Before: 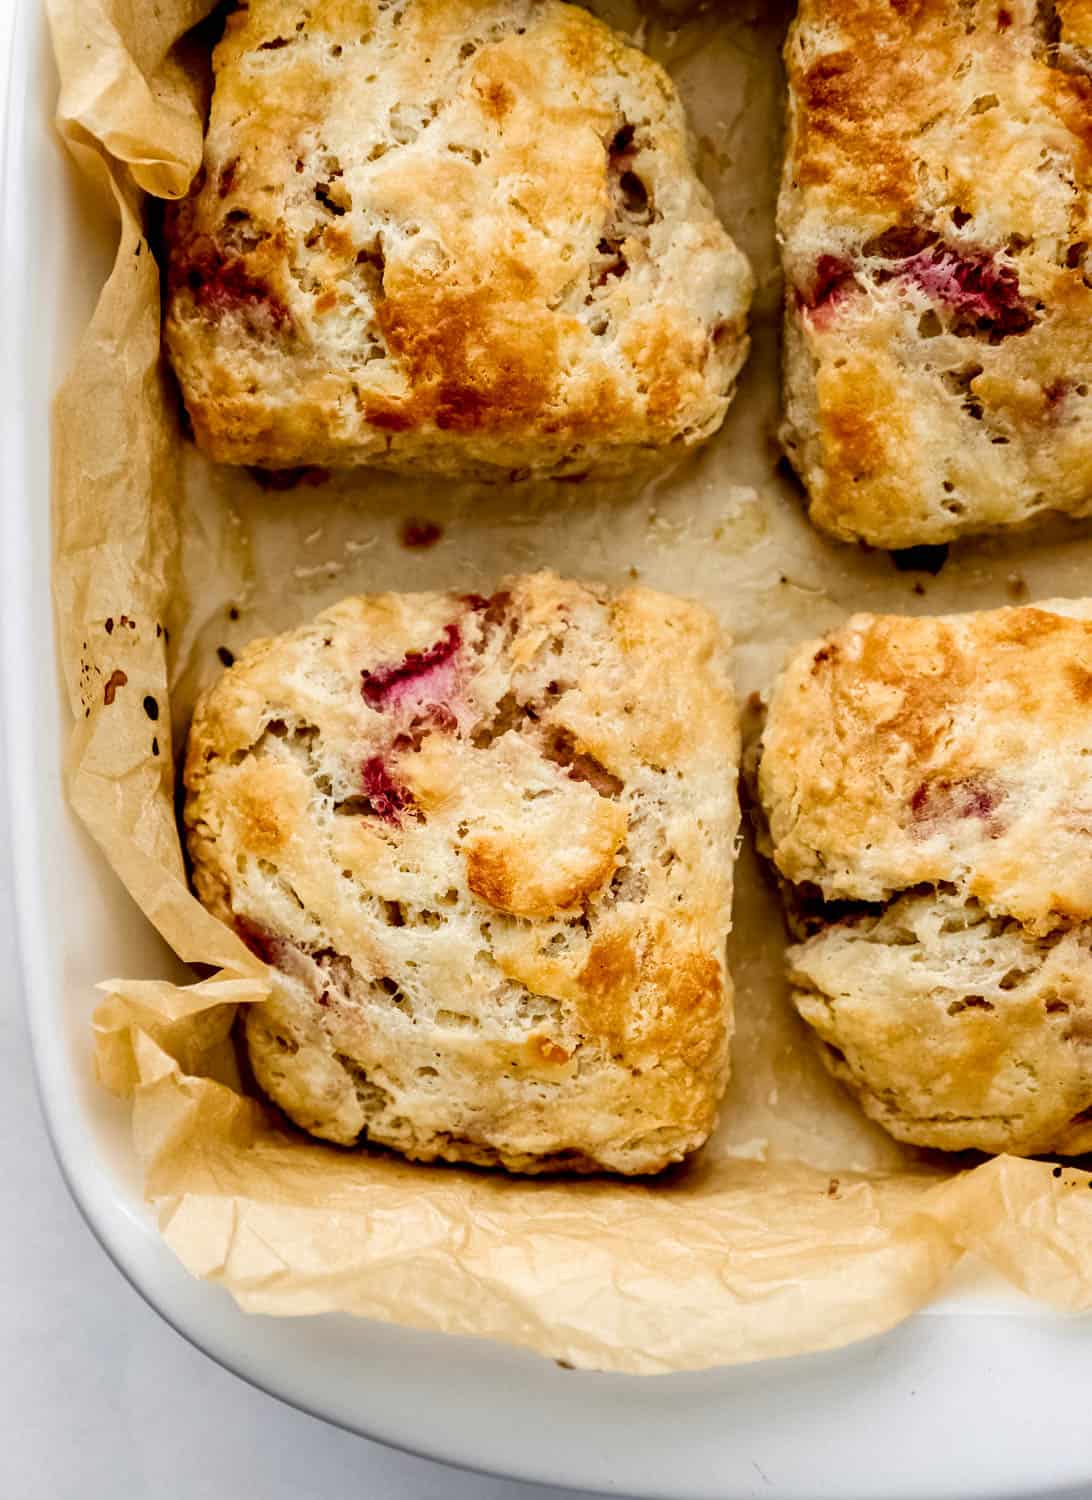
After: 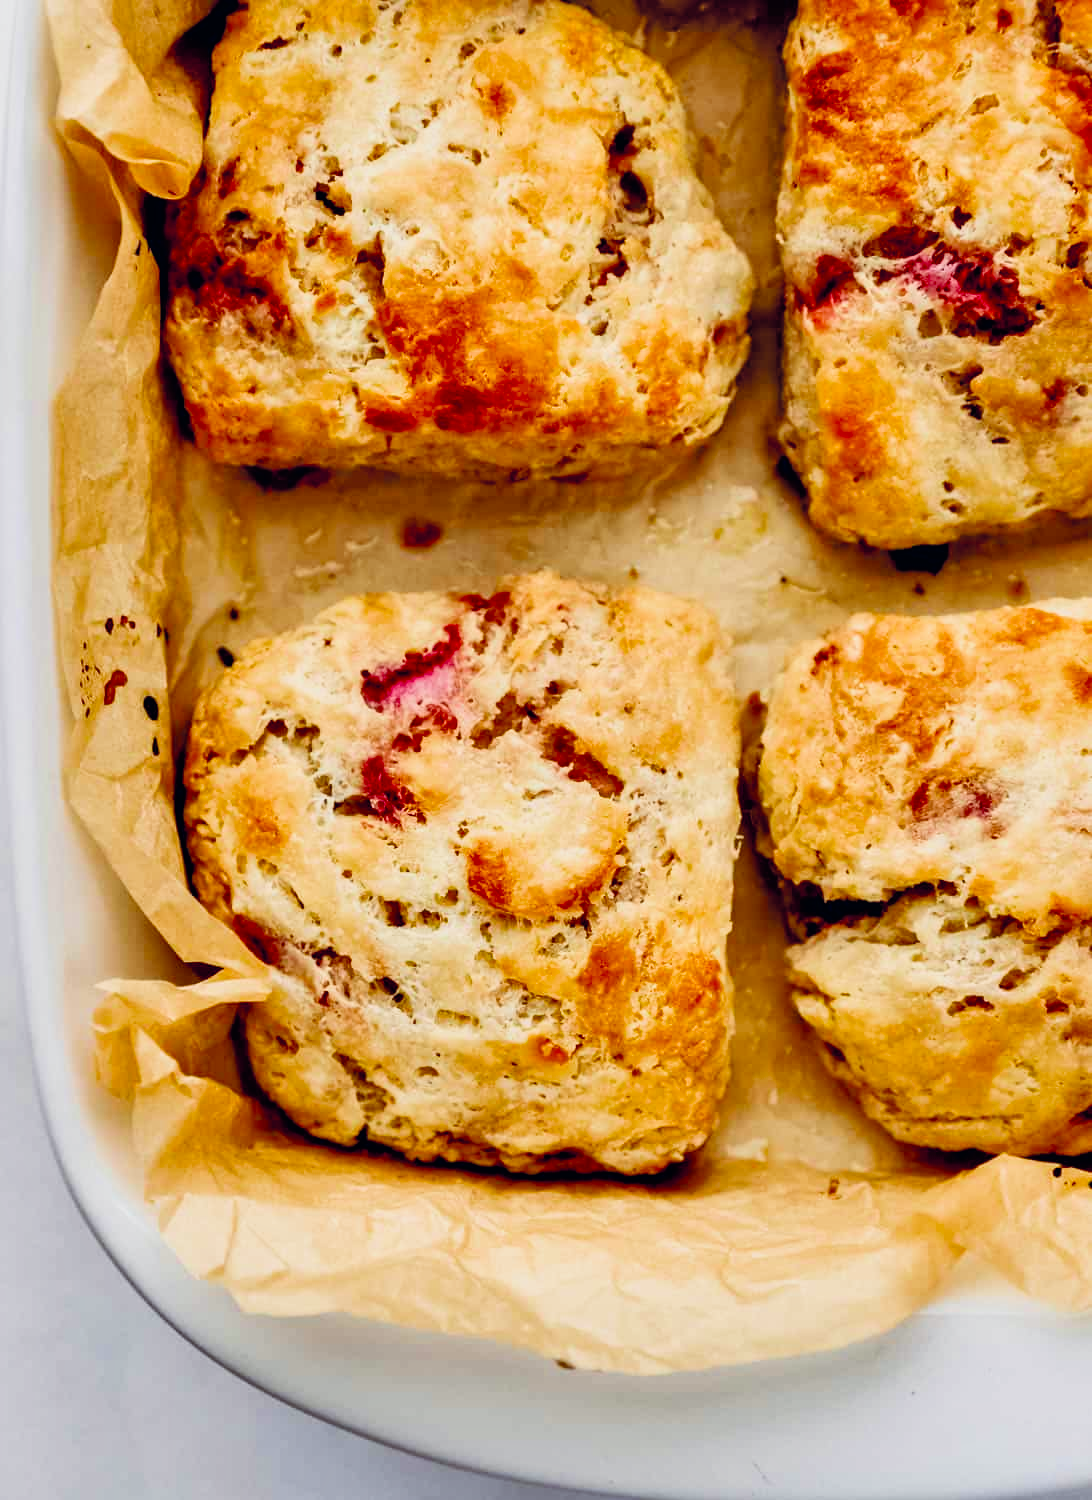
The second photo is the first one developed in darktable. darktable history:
shadows and highlights: shadows 60, soften with gaussian
exposure: exposure 0.485 EV, compensate highlight preservation false
white balance: red 1, blue 1
color balance rgb: shadows lift › chroma 9.92%, shadows lift › hue 45.12°, power › luminance 3.26%, power › hue 231.93°, global offset › luminance 0.4%, global offset › chroma 0.21%, global offset › hue 255.02°
filmic rgb: black relative exposure -7.75 EV, white relative exposure 4.4 EV, threshold 3 EV, target black luminance 0%, hardness 3.76, latitude 50.51%, contrast 1.074, highlights saturation mix 10%, shadows ↔ highlights balance -0.22%, color science v4 (2020), enable highlight reconstruction true
